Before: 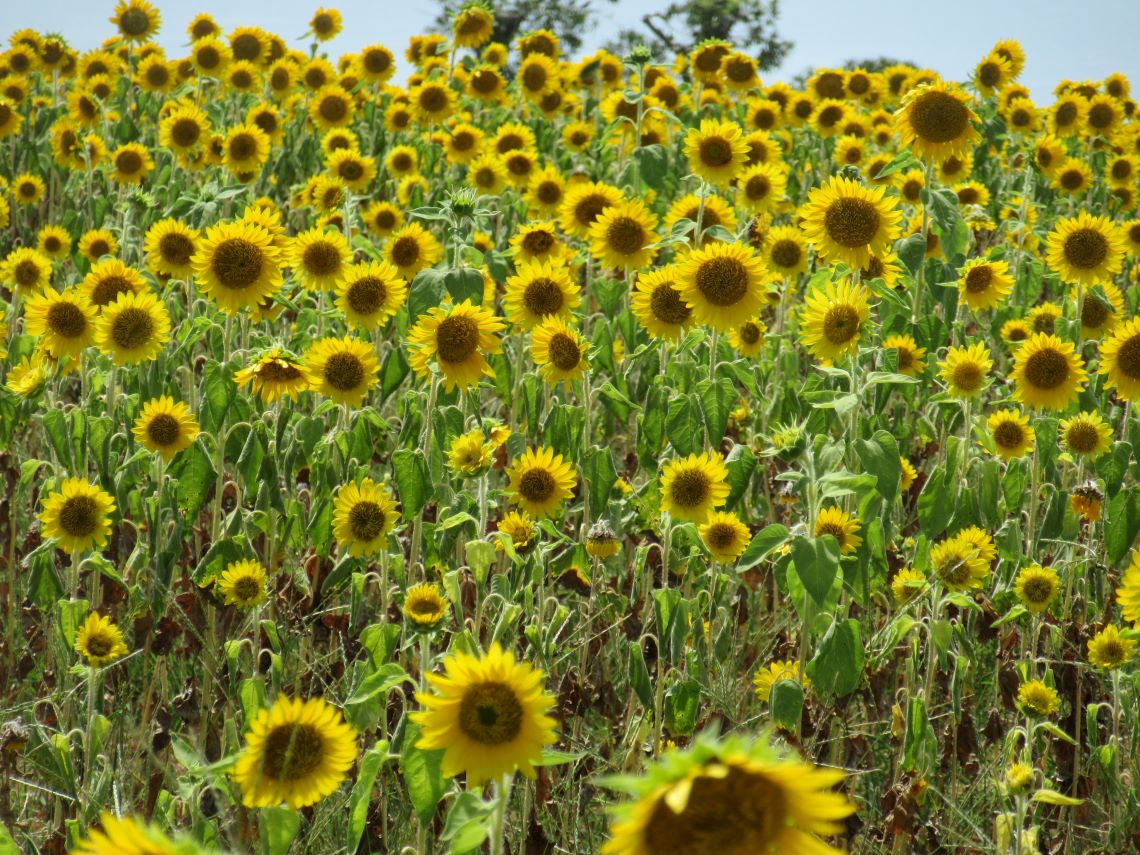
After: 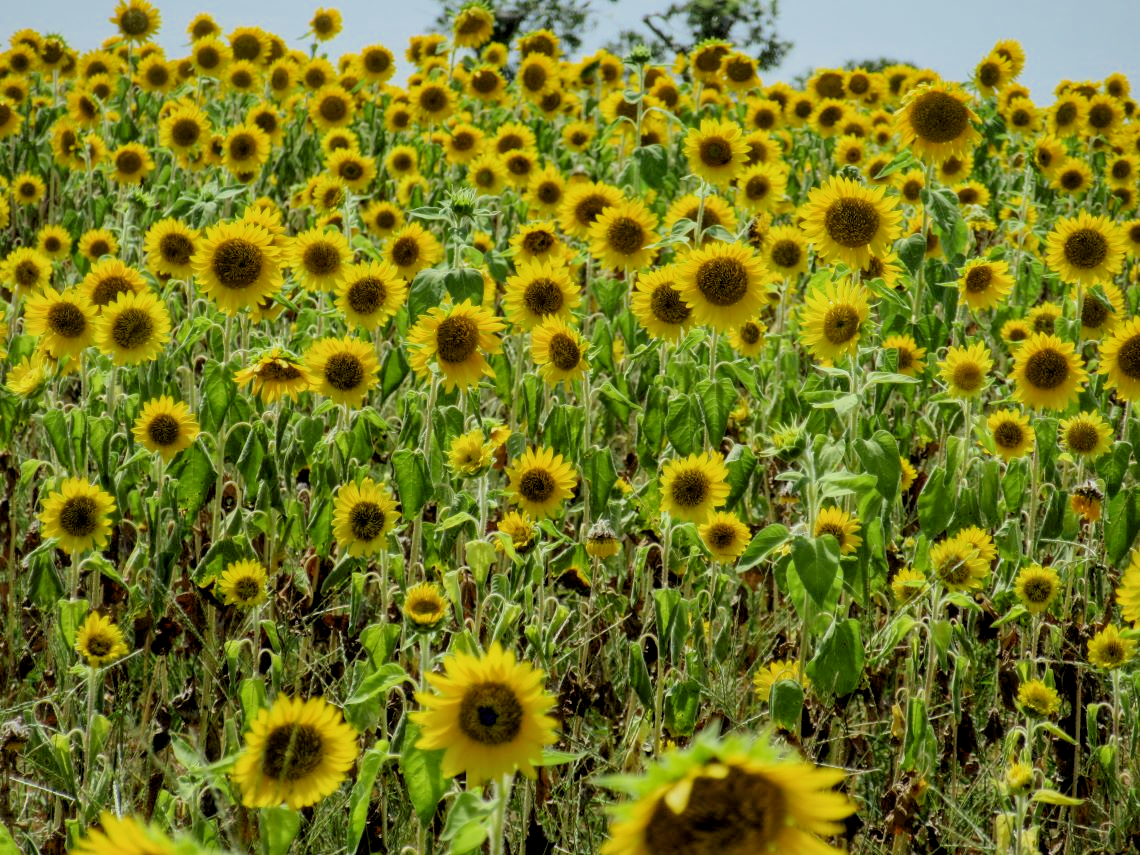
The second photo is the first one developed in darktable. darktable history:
local contrast: on, module defaults
filmic rgb: black relative exposure -7.65 EV, white relative exposure 4.56 EV, hardness 3.61, color science v6 (2022)
exposure: black level correction 0.009, exposure 0.119 EV, compensate highlight preservation false
